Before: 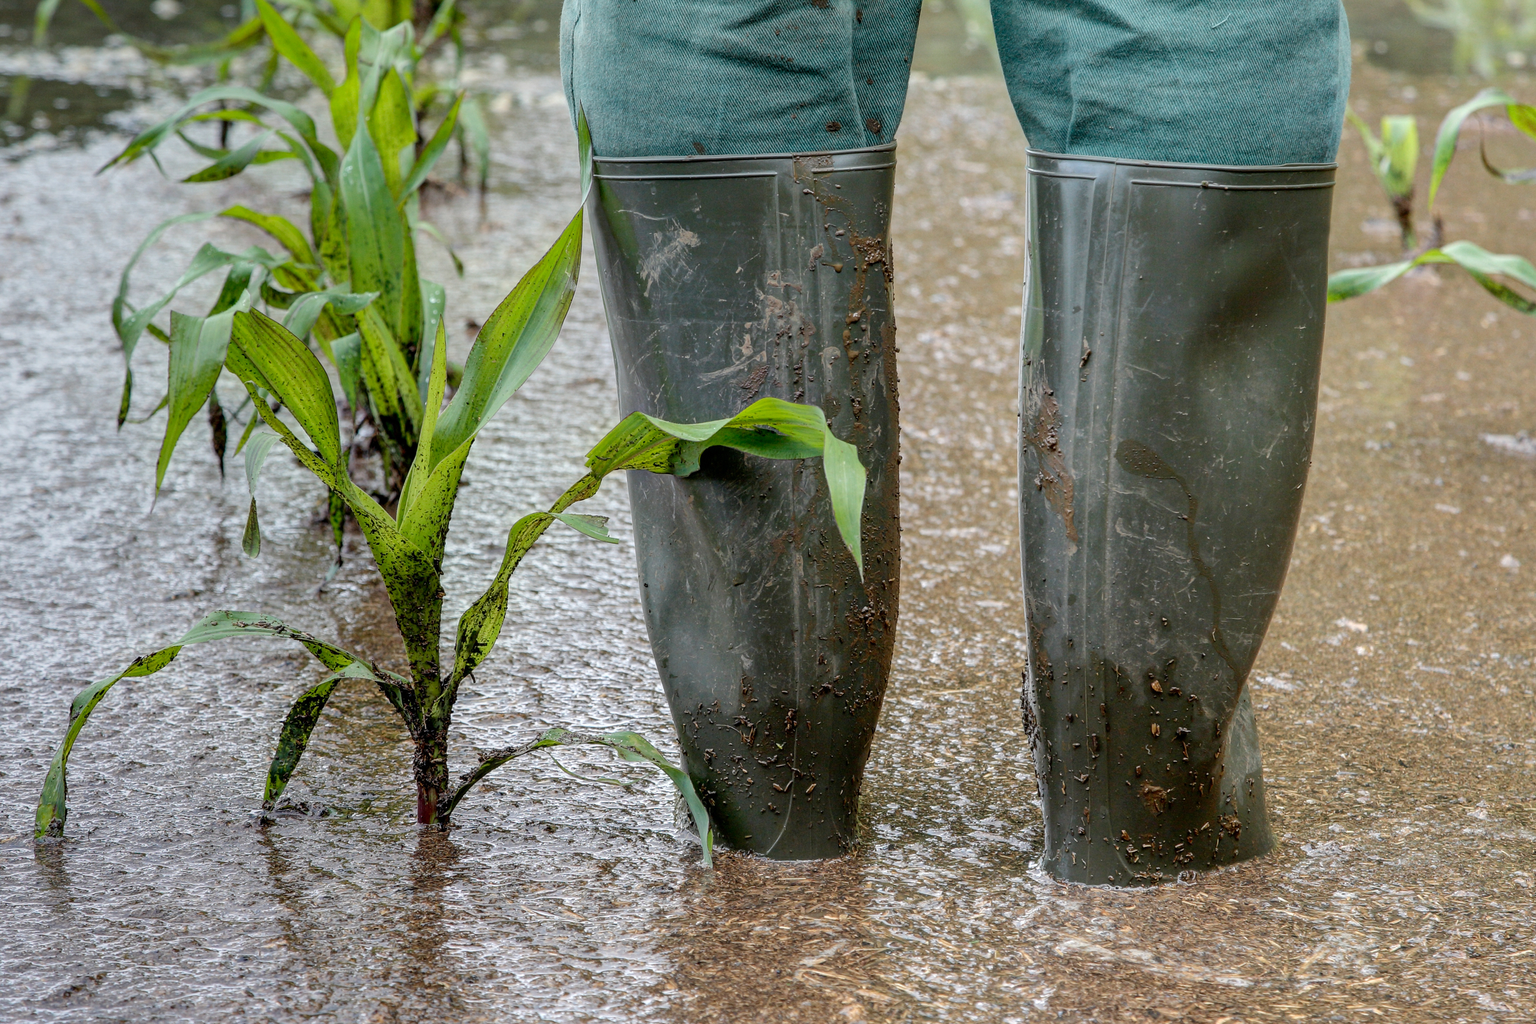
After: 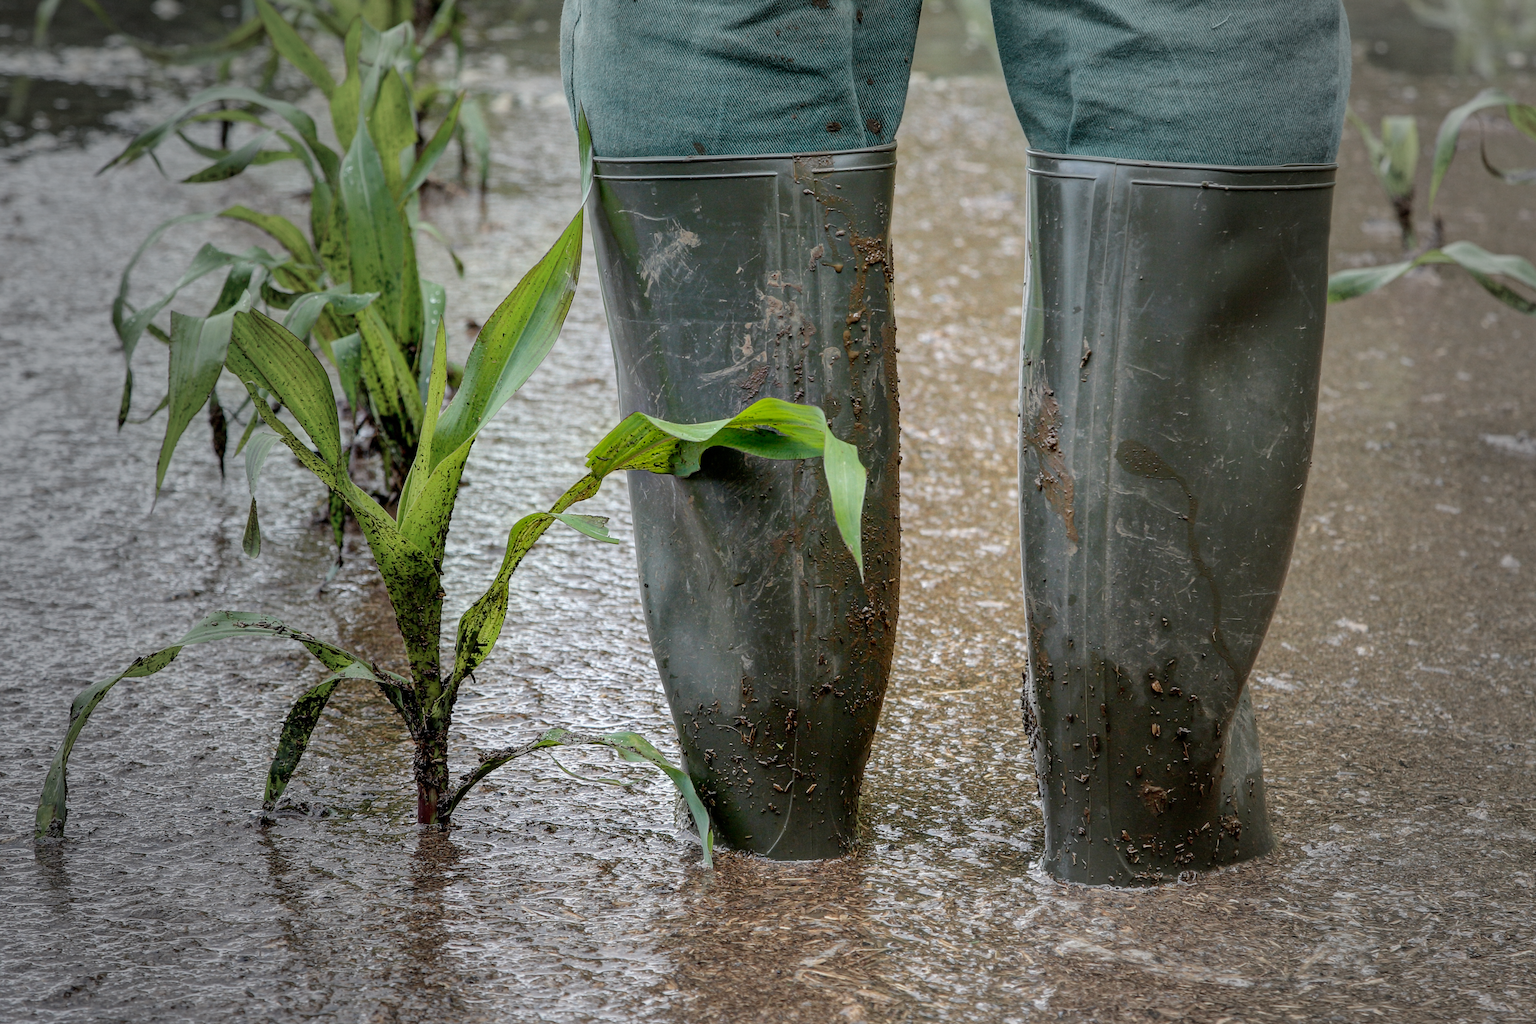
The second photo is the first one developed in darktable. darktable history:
vignetting: fall-off start 33.54%, fall-off radius 64.94%, width/height ratio 0.964
